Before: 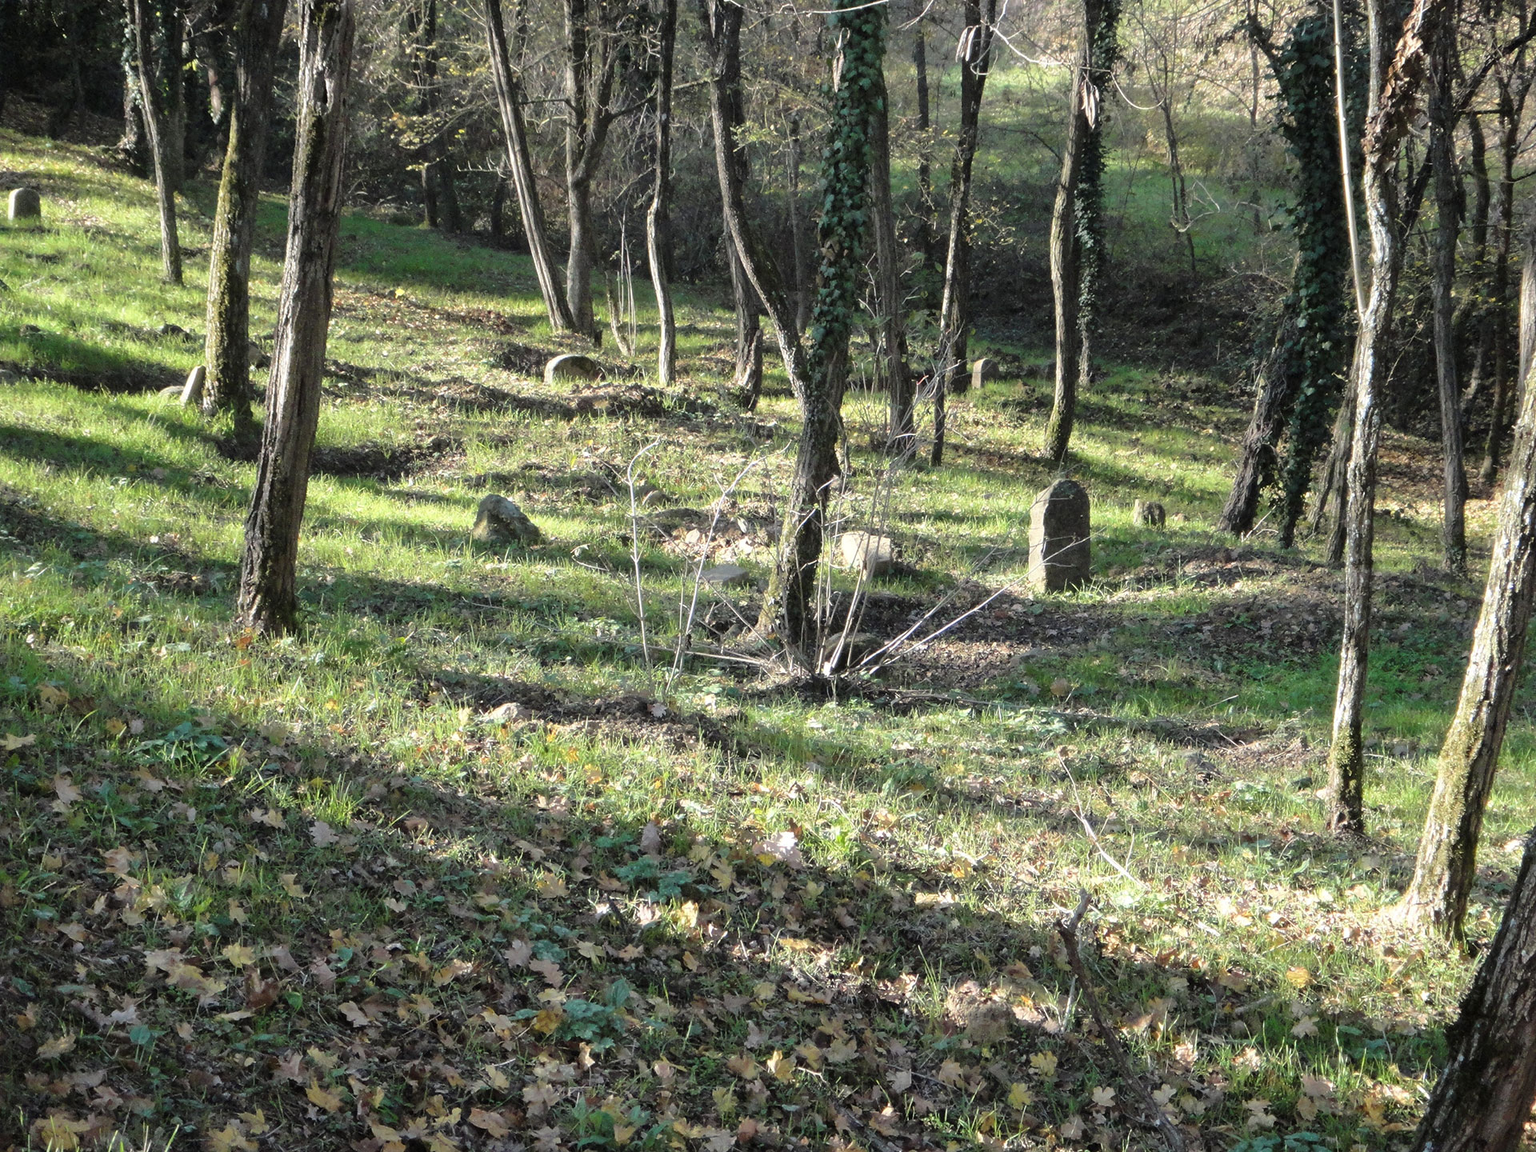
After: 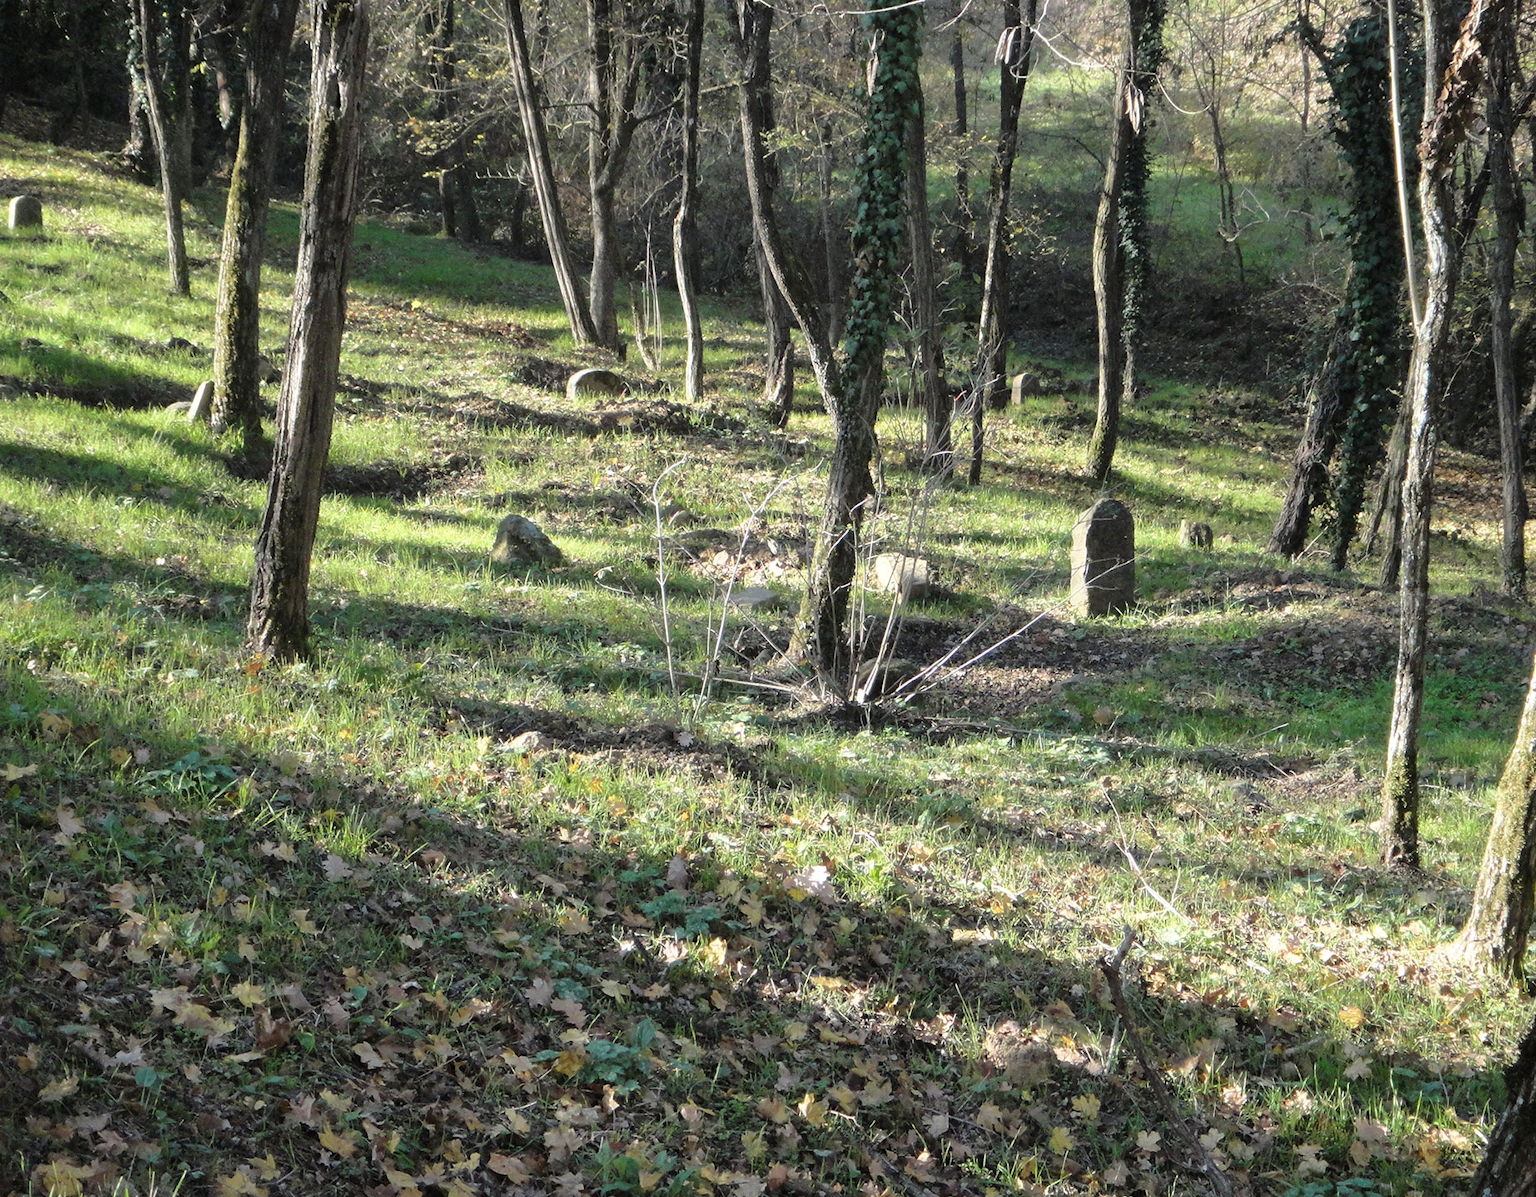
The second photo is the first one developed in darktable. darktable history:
crop: right 3.879%, bottom 0.021%
